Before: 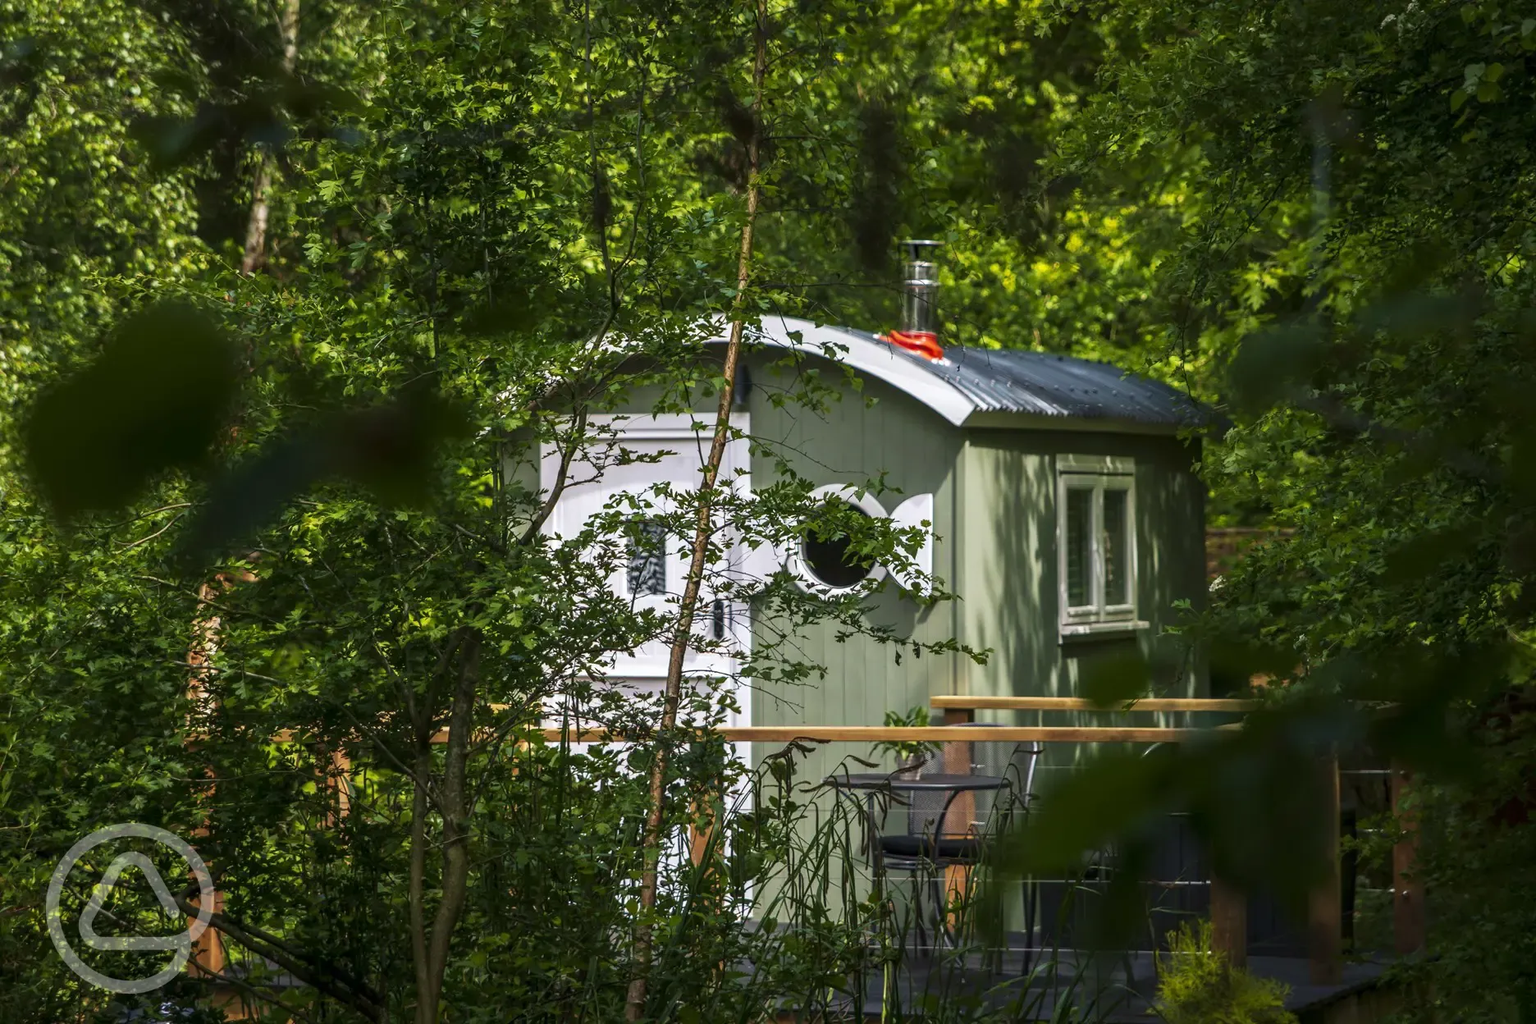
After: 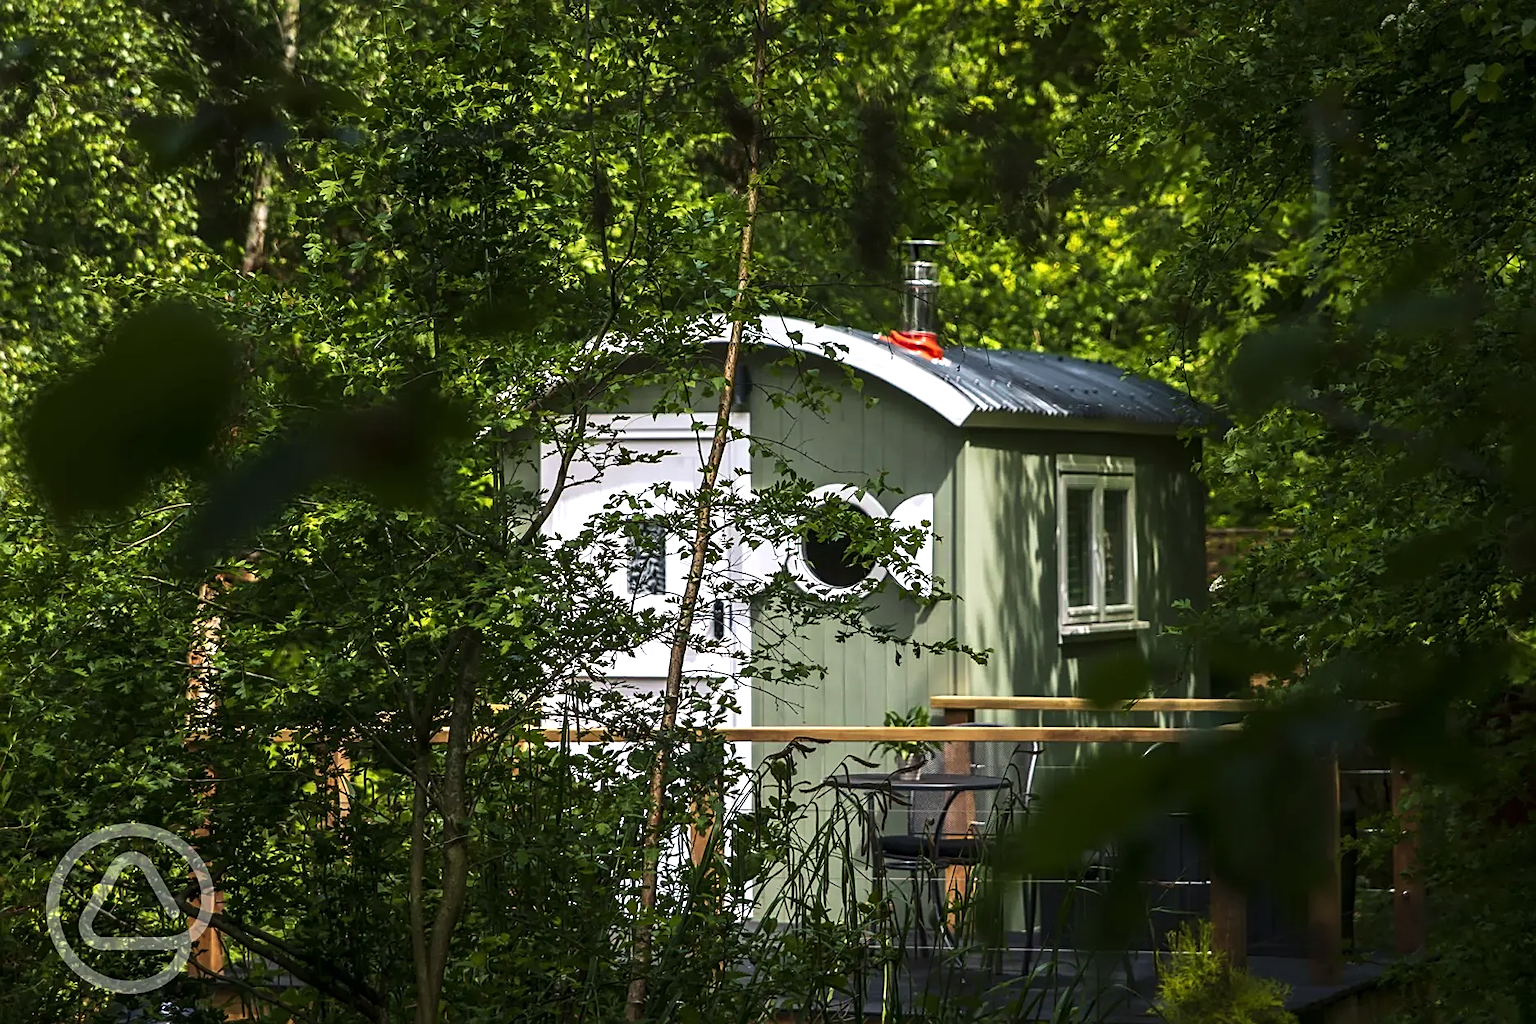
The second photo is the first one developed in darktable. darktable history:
tone equalizer: -8 EV -0.387 EV, -7 EV -0.38 EV, -6 EV -0.37 EV, -5 EV -0.212 EV, -3 EV 0.233 EV, -2 EV 0.324 EV, -1 EV 0.406 EV, +0 EV 0.429 EV, edges refinement/feathering 500, mask exposure compensation -1.57 EV, preserve details no
sharpen: on, module defaults
